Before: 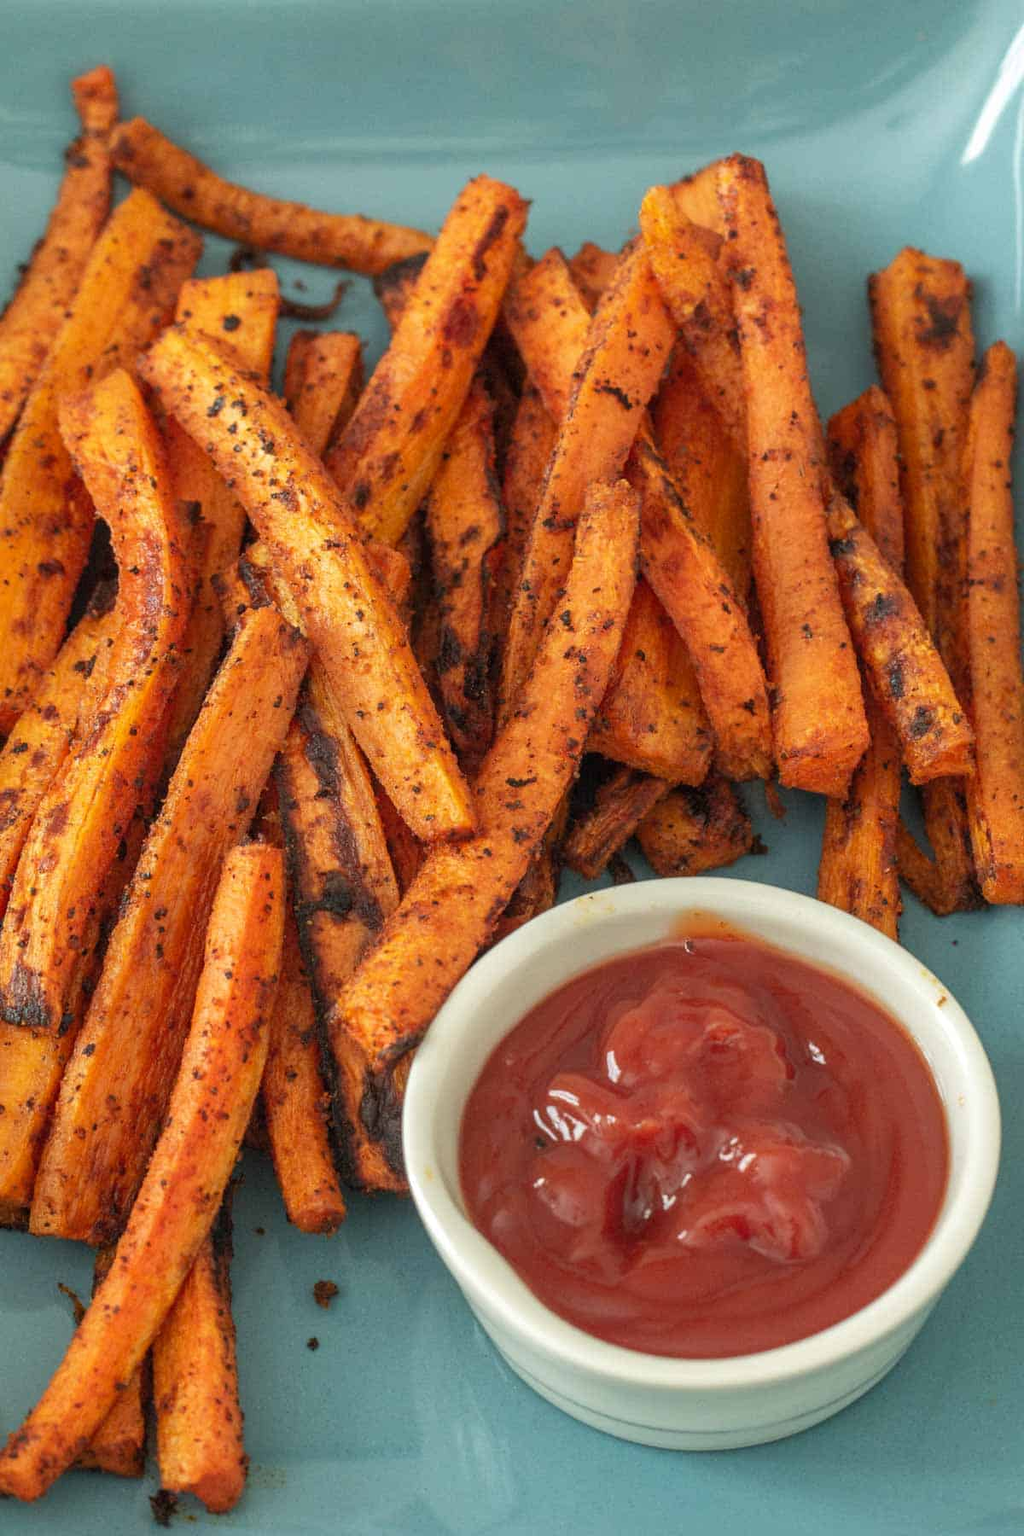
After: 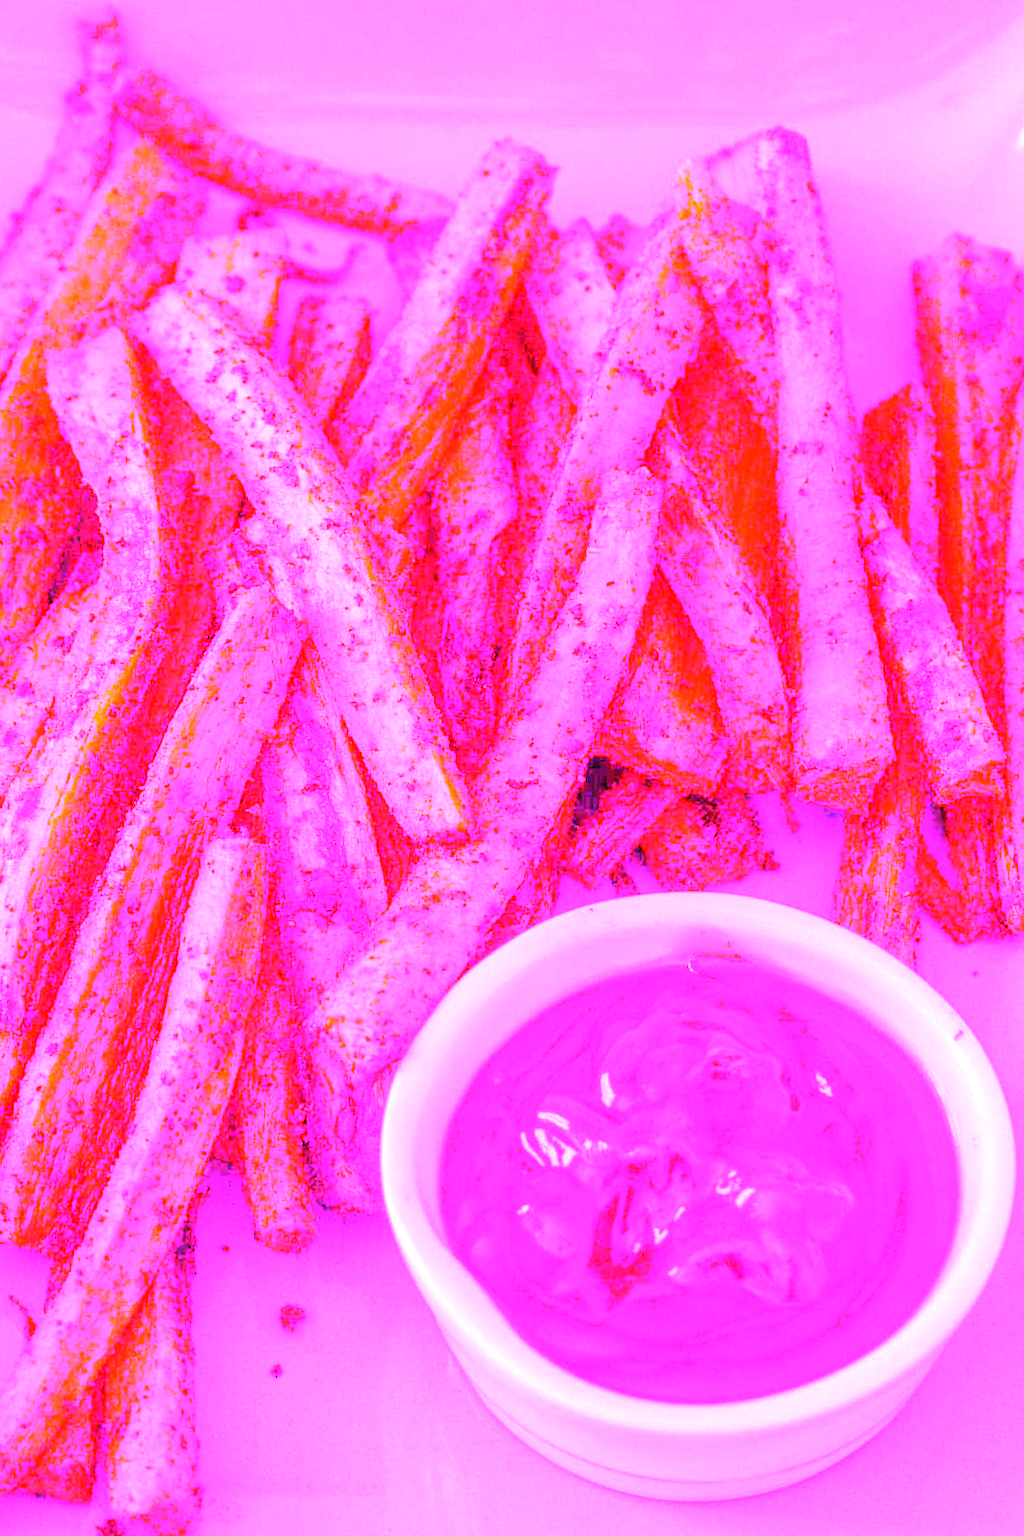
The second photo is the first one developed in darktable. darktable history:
crop and rotate: angle -2.38°
white balance: red 8, blue 8
